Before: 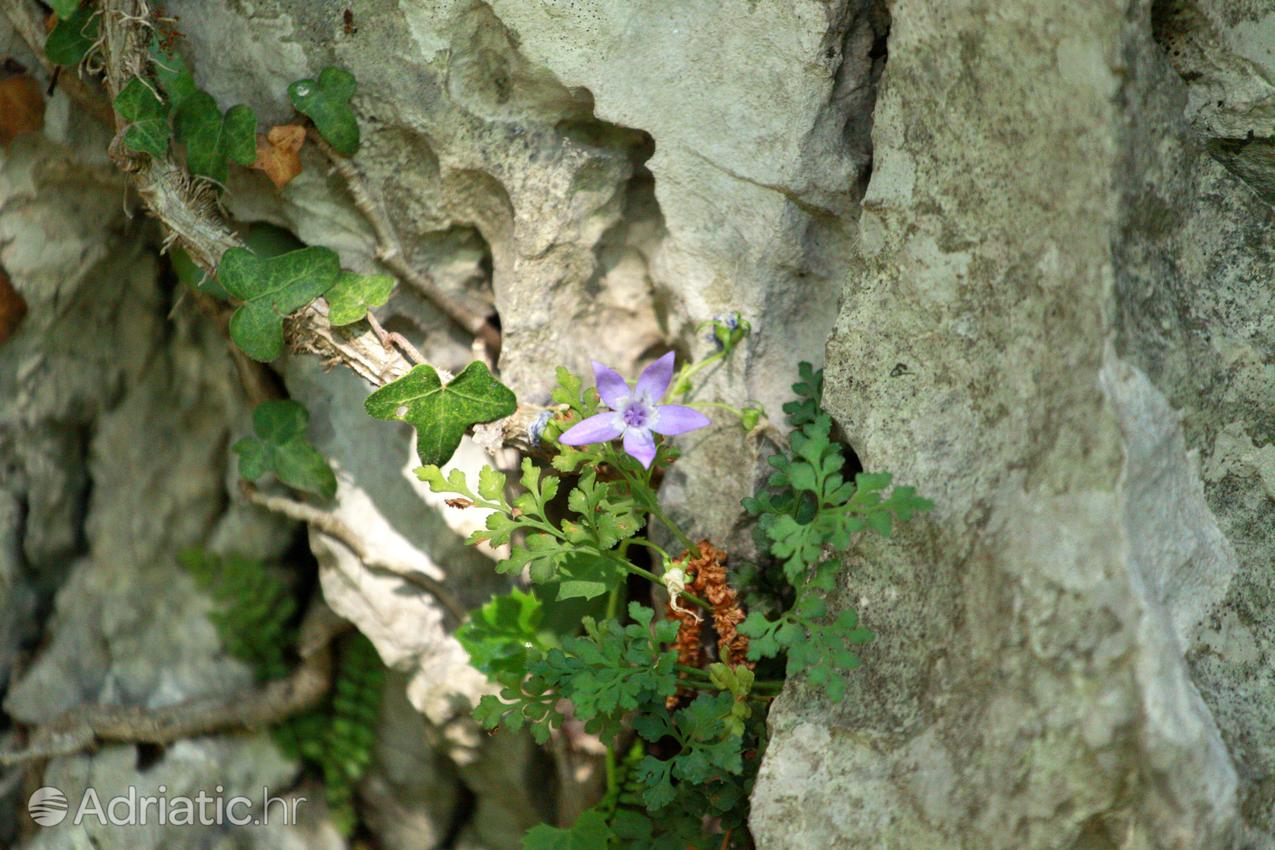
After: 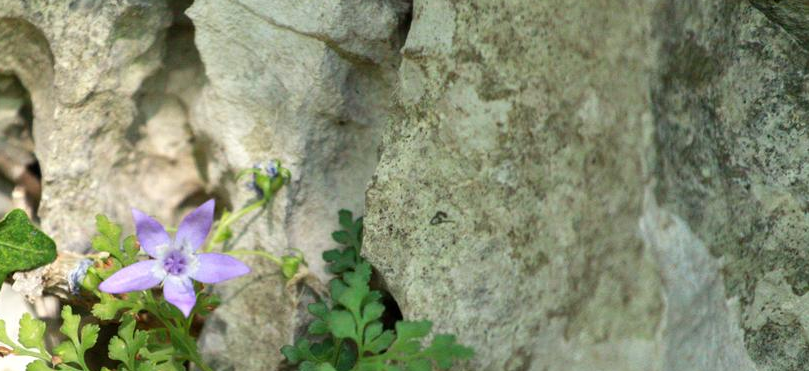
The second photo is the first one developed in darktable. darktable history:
crop: left 36.131%, top 17.885%, right 0.358%, bottom 38.444%
